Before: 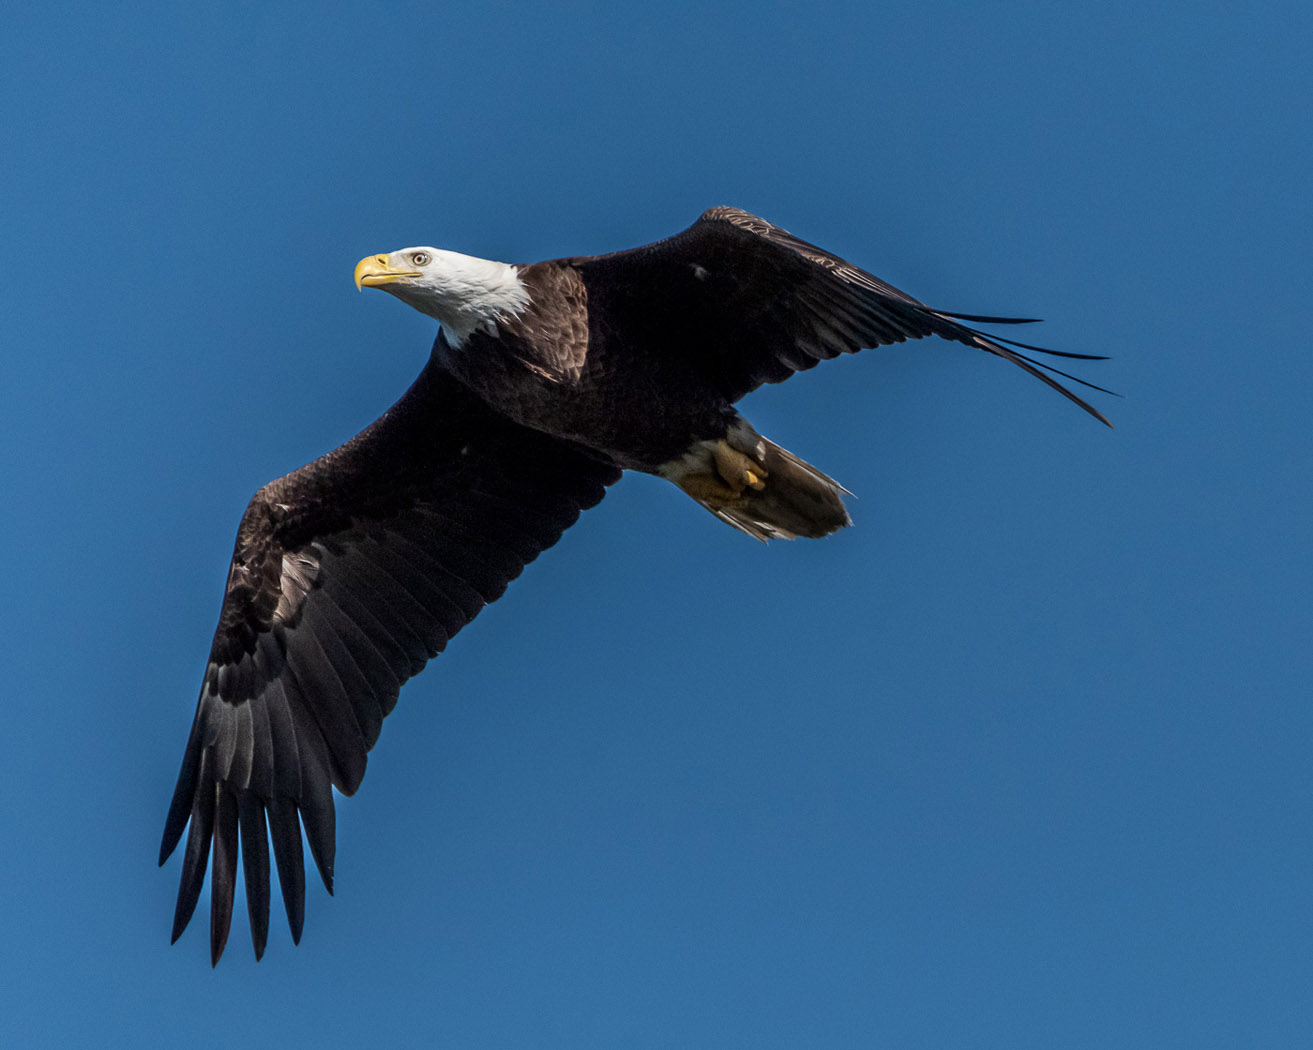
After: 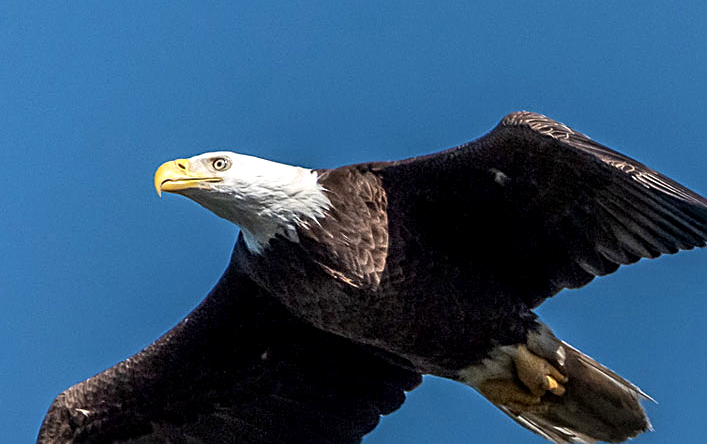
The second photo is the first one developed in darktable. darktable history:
crop: left 15.306%, top 9.065%, right 30.789%, bottom 48.638%
exposure: black level correction 0.001, exposure 0.5 EV, compensate exposure bias true, compensate highlight preservation false
sharpen: on, module defaults
